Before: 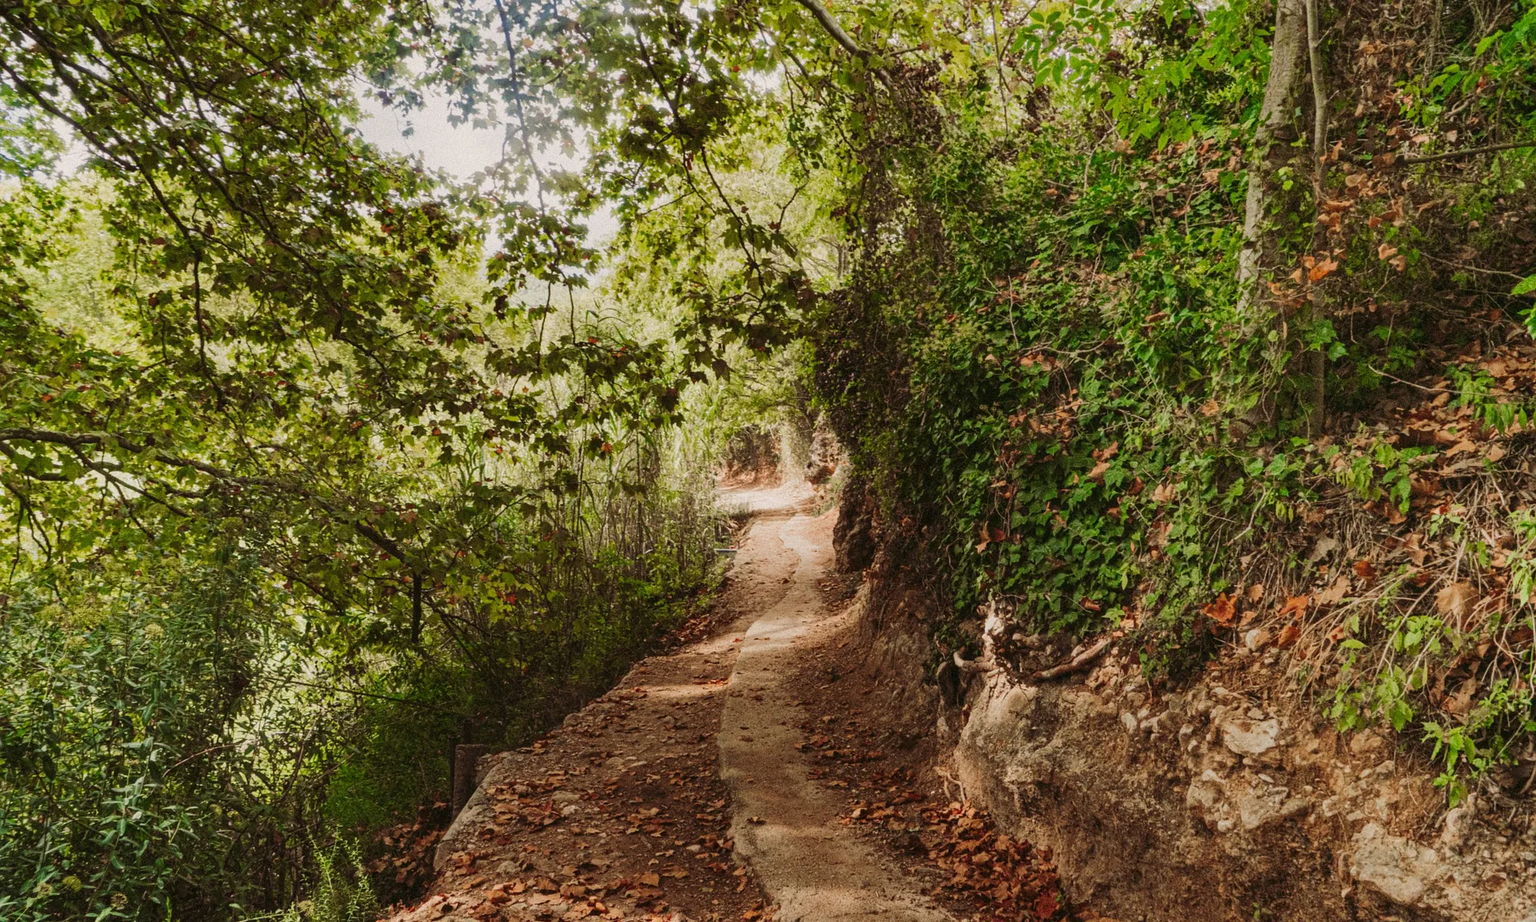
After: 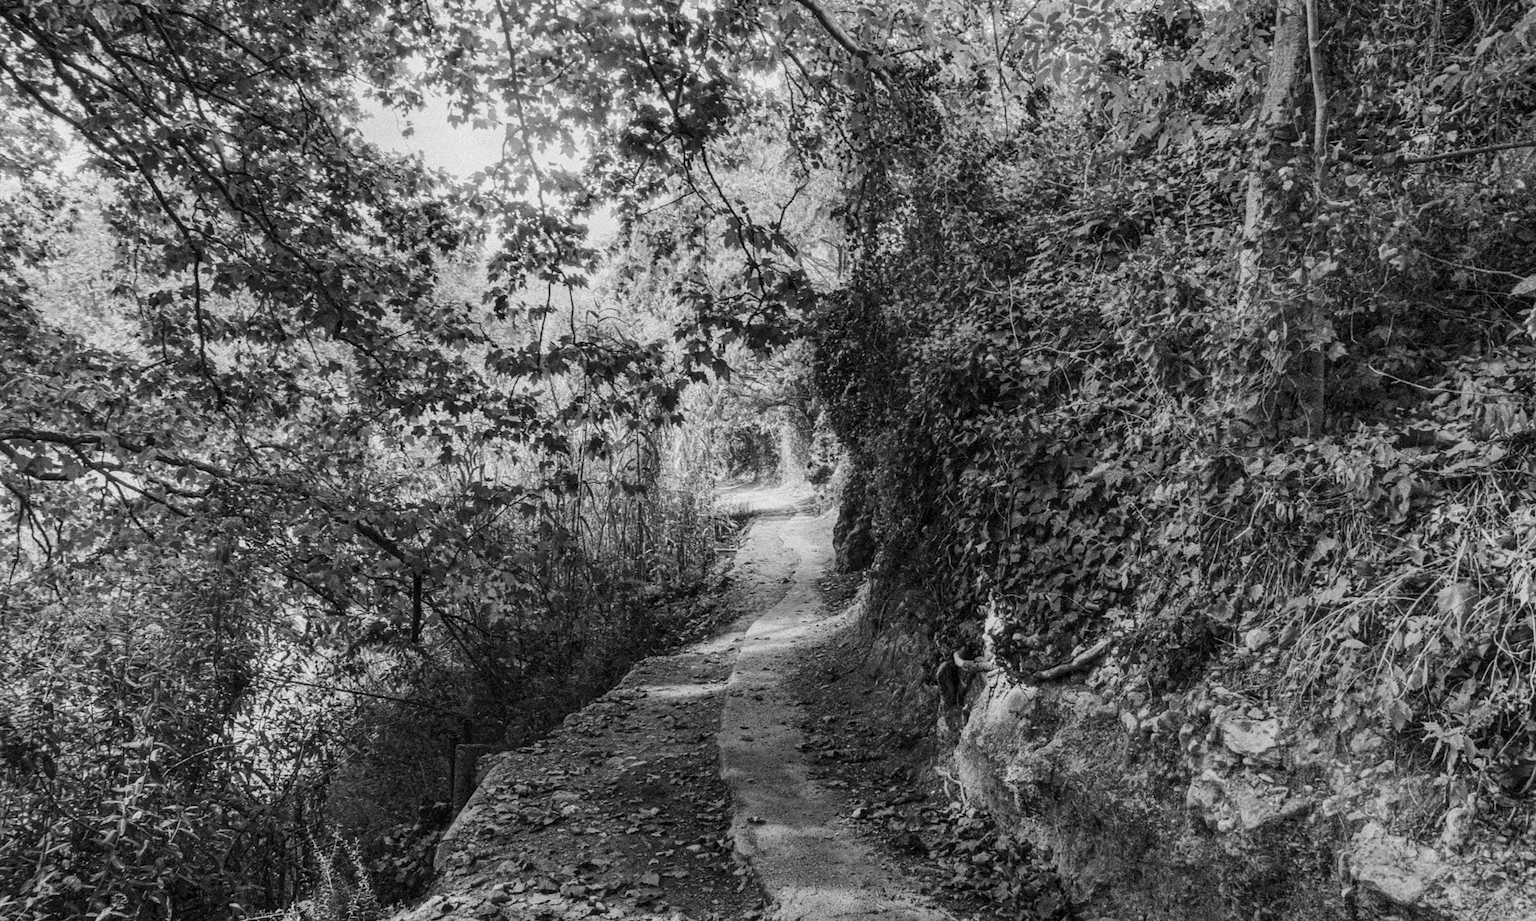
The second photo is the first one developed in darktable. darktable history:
monochrome: a 16.01, b -2.65, highlights 0.52
local contrast: on, module defaults
